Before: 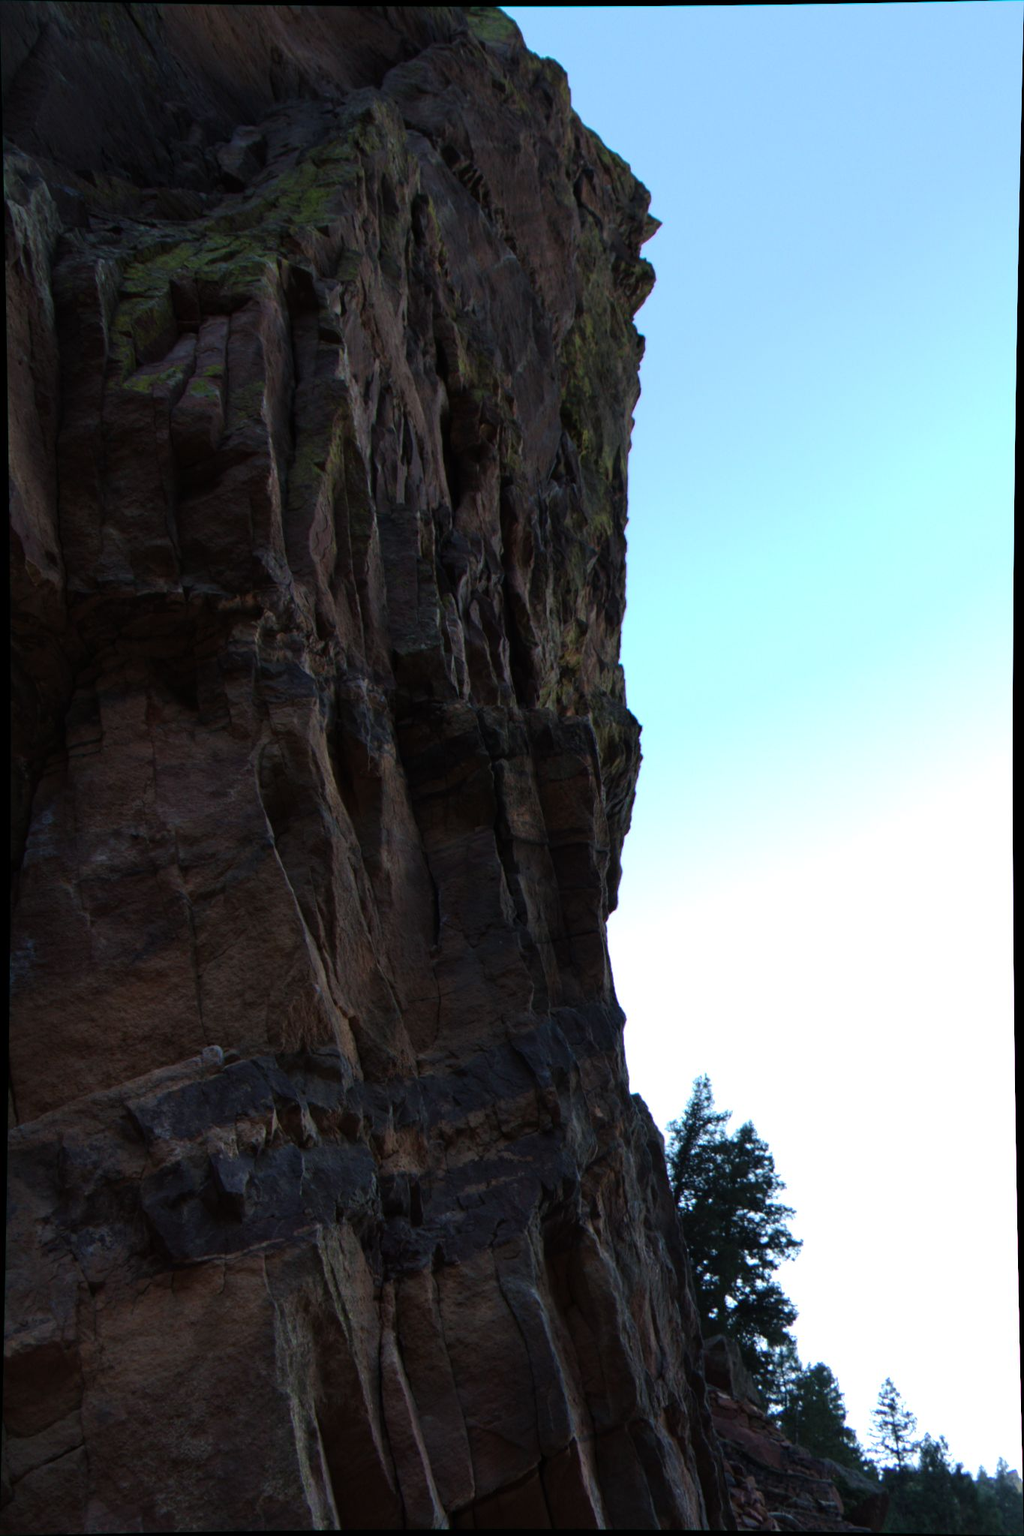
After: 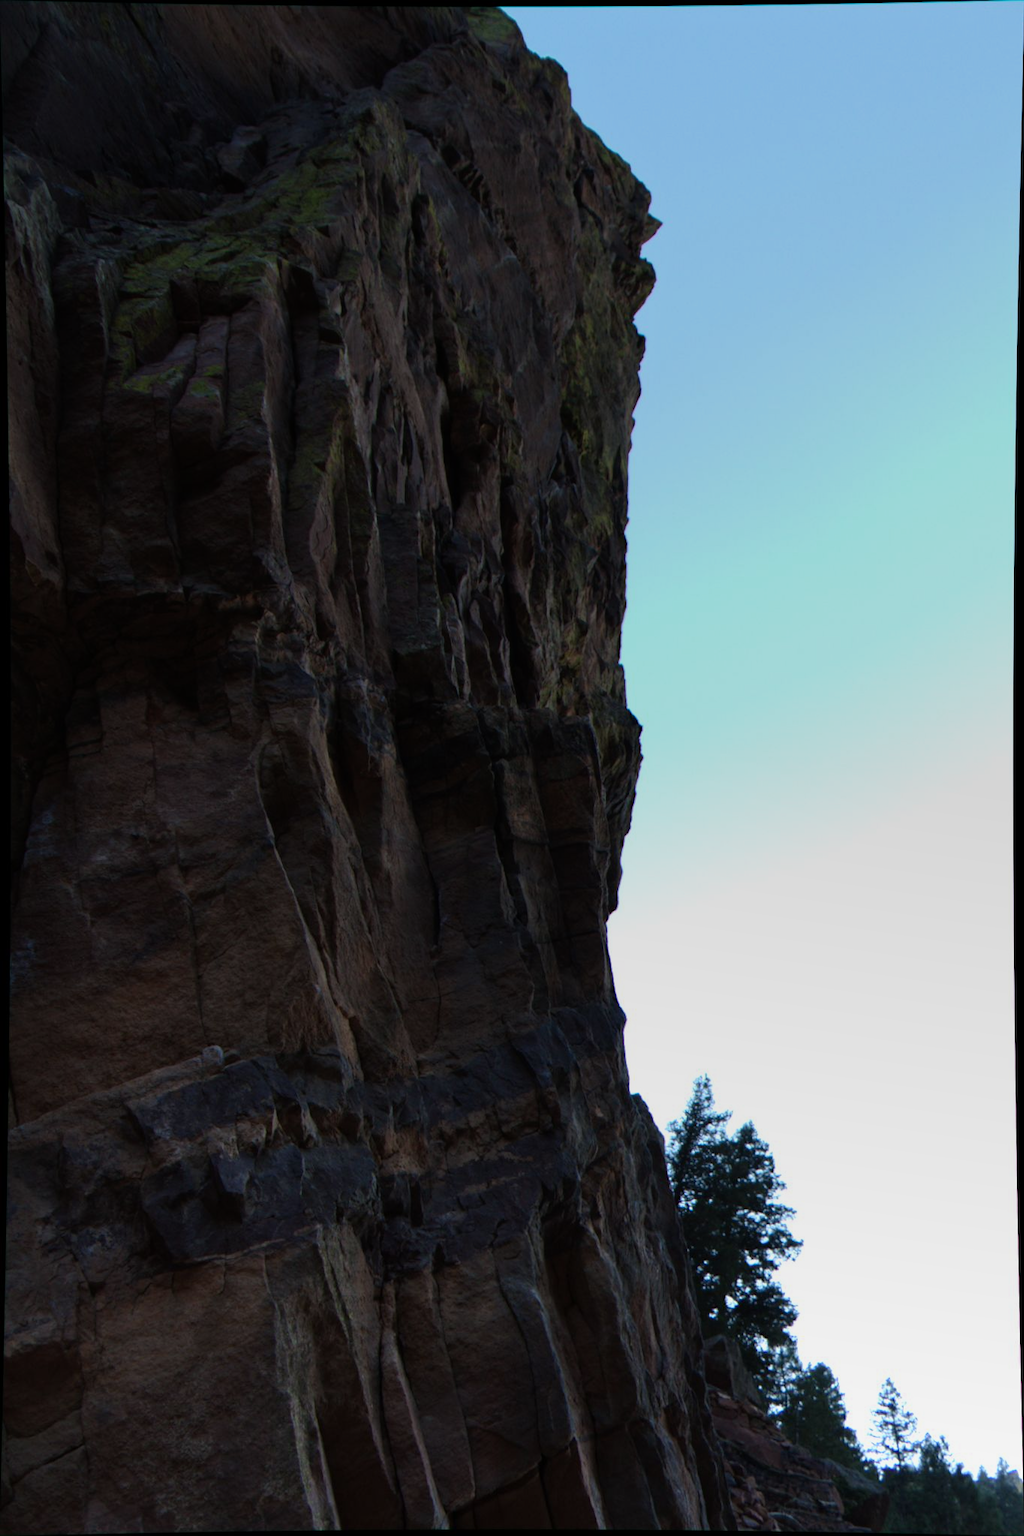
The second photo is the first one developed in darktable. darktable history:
tone equalizer: on, module defaults
color zones: curves: ch0 [(0.068, 0.464) (0.25, 0.5) (0.48, 0.508) (0.75, 0.536) (0.886, 0.476) (0.967, 0.456)]; ch1 [(0.066, 0.456) (0.25, 0.5) (0.616, 0.508) (0.746, 0.56) (0.934, 0.444)]
graduated density: rotation 5.63°, offset 76.9
